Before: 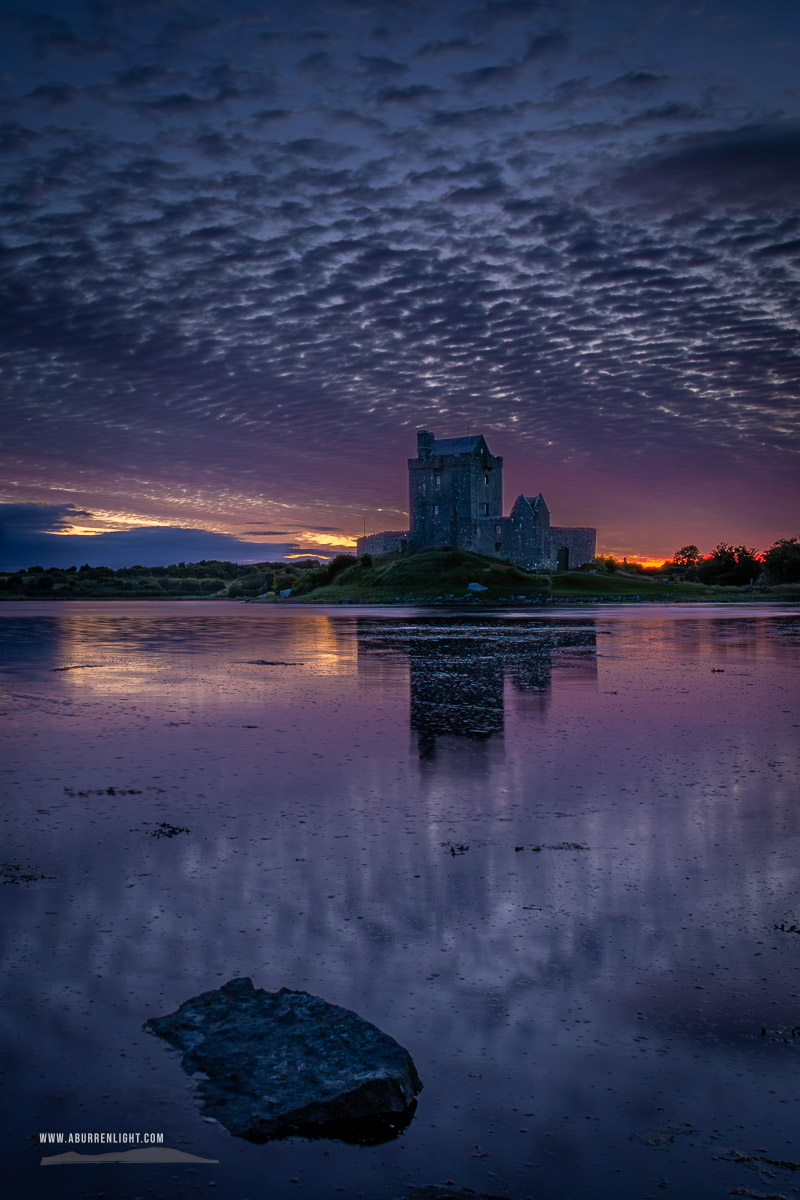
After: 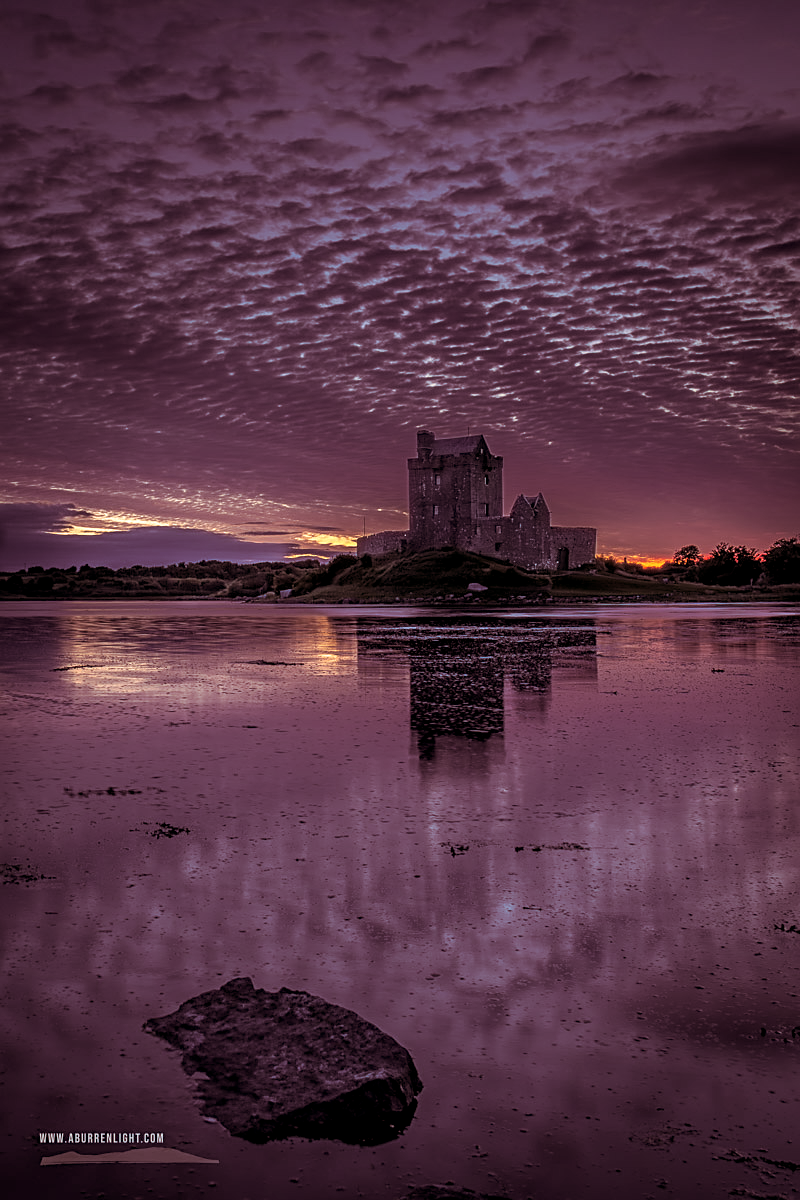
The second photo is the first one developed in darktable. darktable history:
split-toning: on, module defaults
local contrast: on, module defaults
sharpen: on, module defaults
